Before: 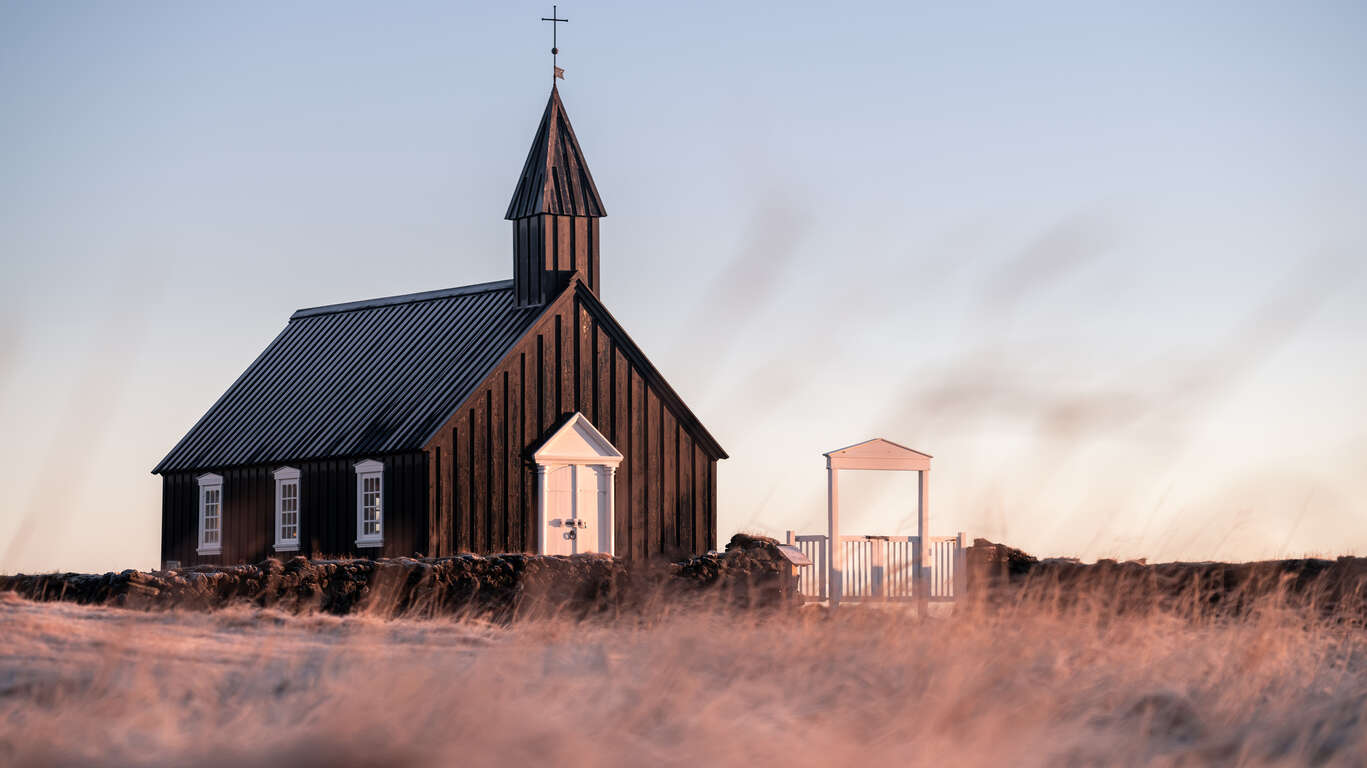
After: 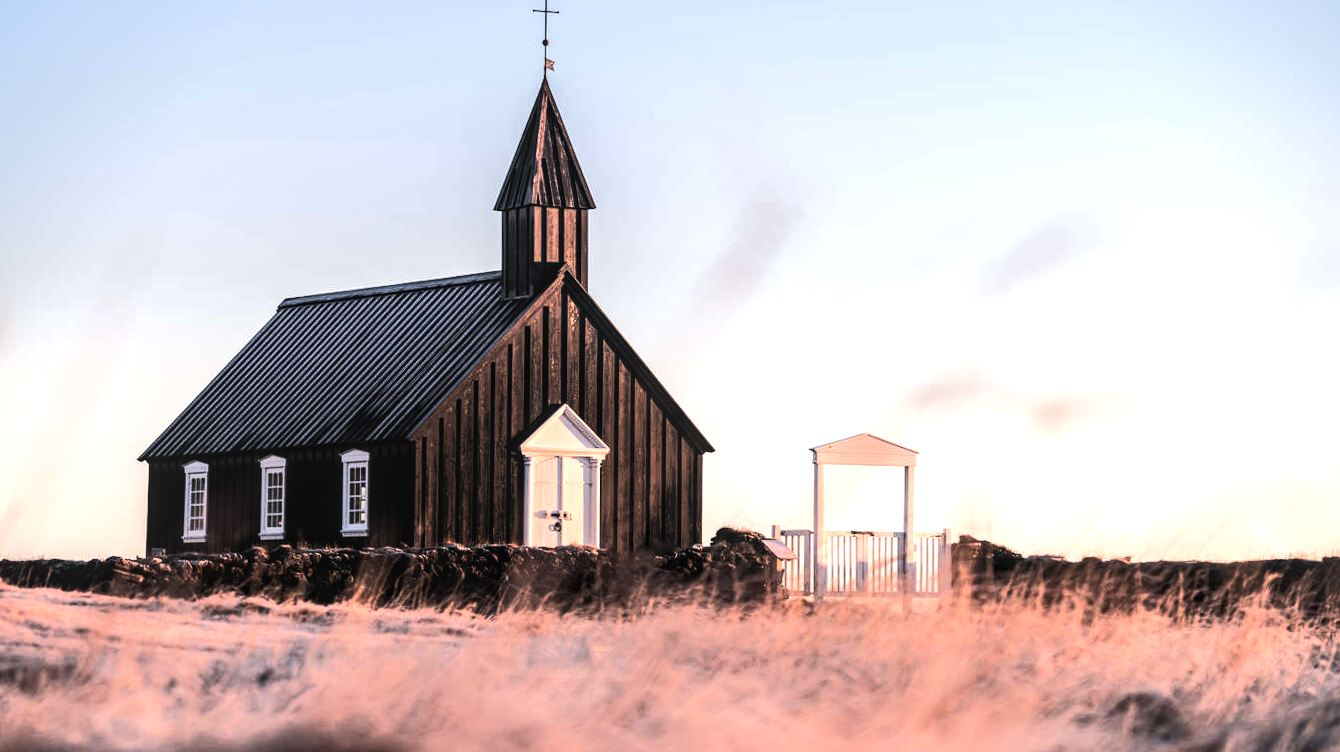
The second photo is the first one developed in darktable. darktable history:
crop and rotate: angle -0.644°
tone curve: curves: ch0 [(0, 0) (0.003, 0.002) (0.011, 0.002) (0.025, 0.002) (0.044, 0.007) (0.069, 0.014) (0.1, 0.026) (0.136, 0.04) (0.177, 0.061) (0.224, 0.1) (0.277, 0.151) (0.335, 0.198) (0.399, 0.272) (0.468, 0.387) (0.543, 0.553) (0.623, 0.716) (0.709, 0.8) (0.801, 0.855) (0.898, 0.897) (1, 1)], color space Lab, linked channels, preserve colors none
exposure: exposure 0.602 EV, compensate exposure bias true, compensate highlight preservation false
local contrast: on, module defaults
